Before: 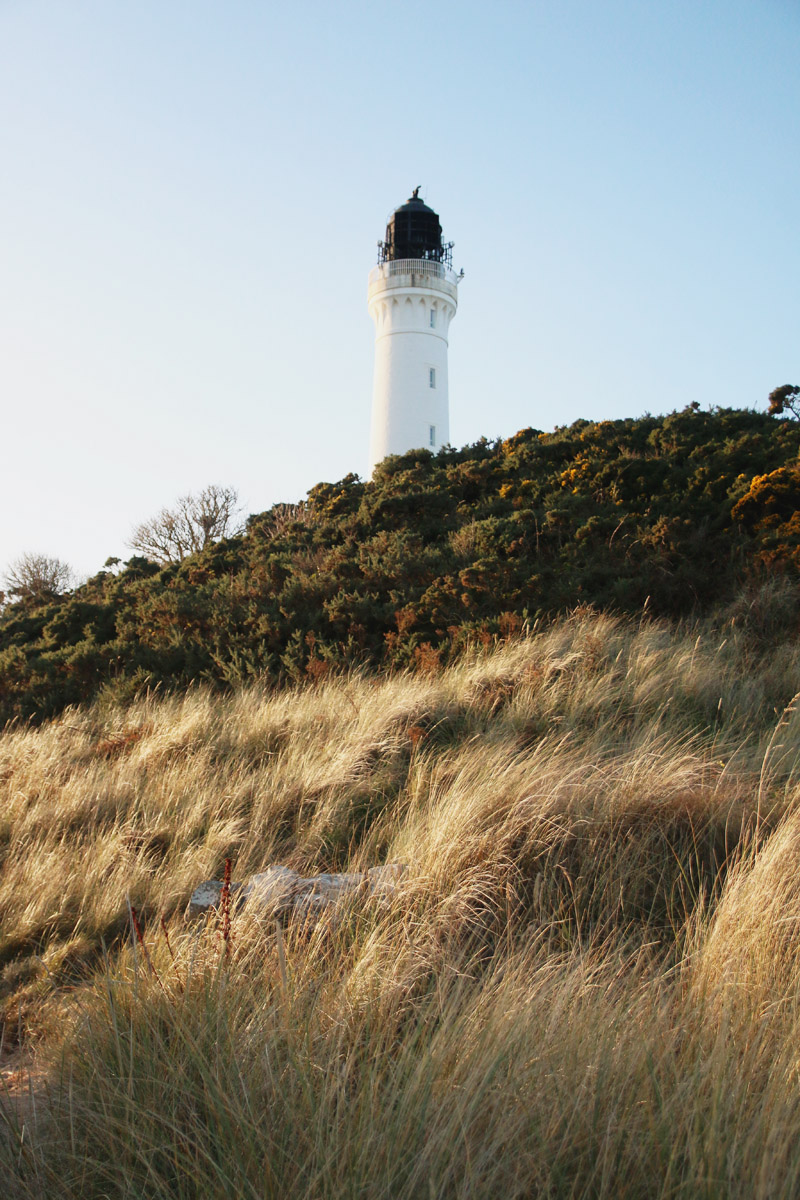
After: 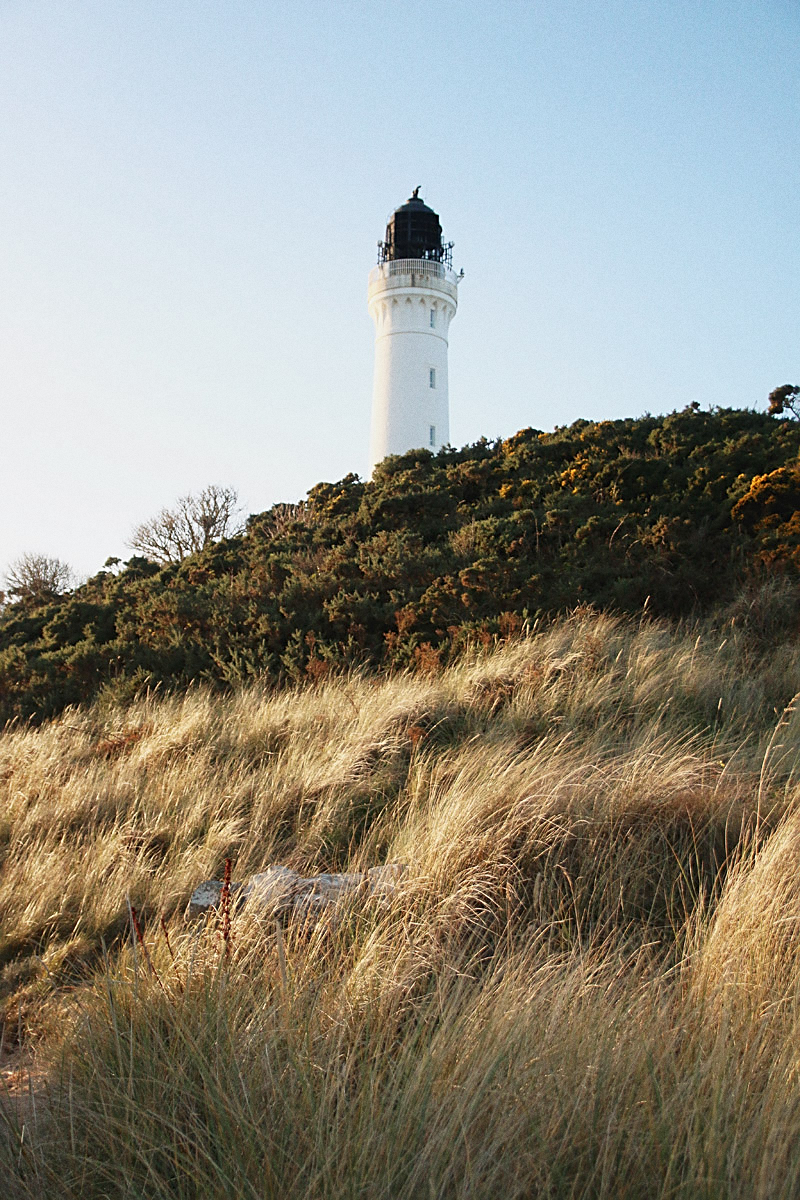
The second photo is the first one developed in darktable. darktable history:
sharpen: on, module defaults
grain: coarseness 7.08 ISO, strength 21.67%, mid-tones bias 59.58%
